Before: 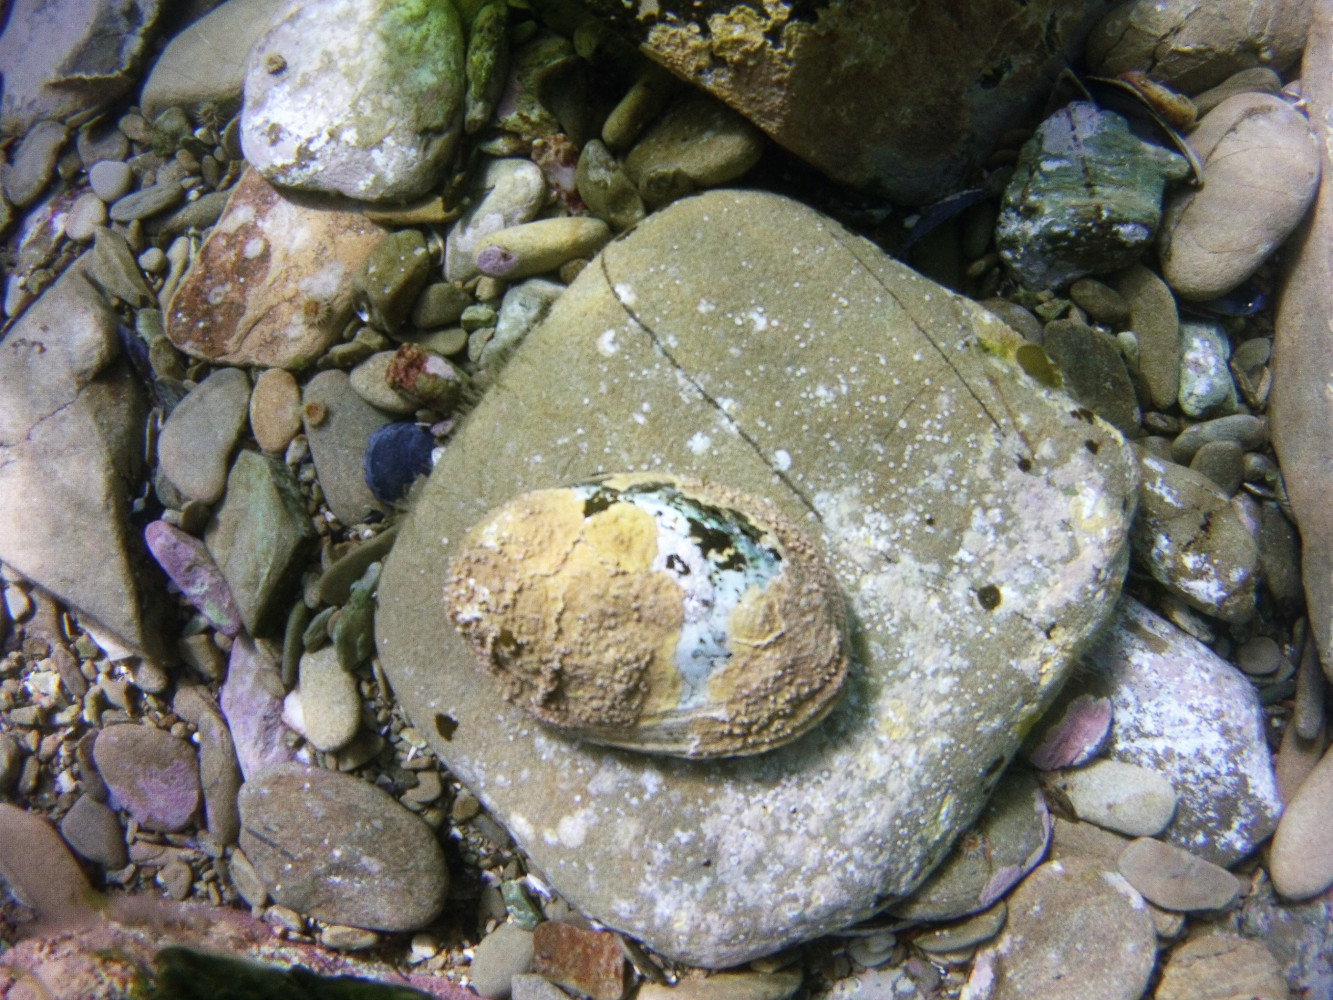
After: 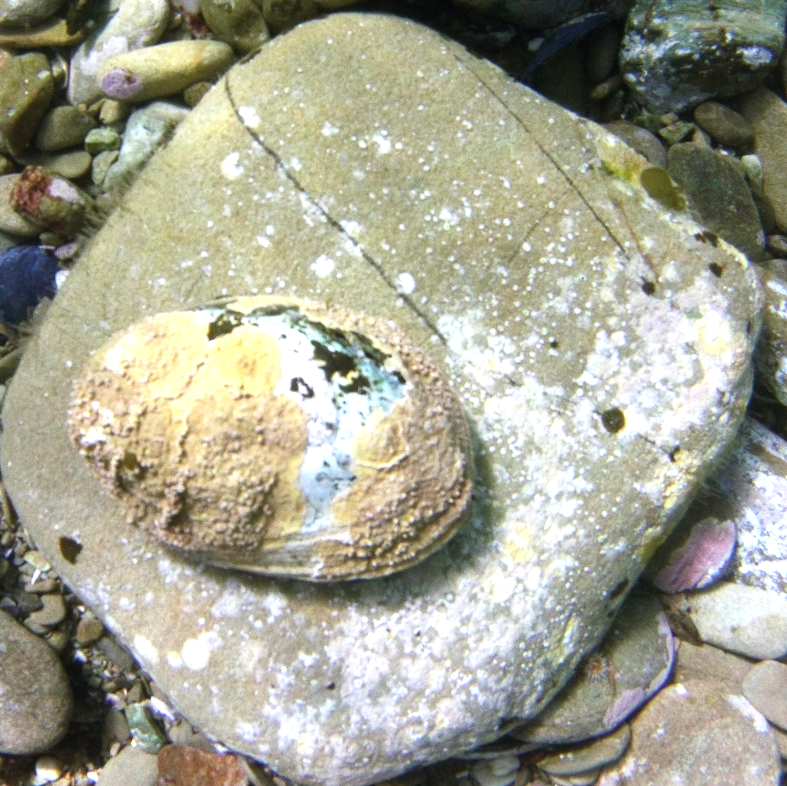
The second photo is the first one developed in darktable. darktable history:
exposure: exposure 0.6 EV, compensate highlight preservation false
crop and rotate: left 28.256%, top 17.734%, right 12.656%, bottom 3.573%
